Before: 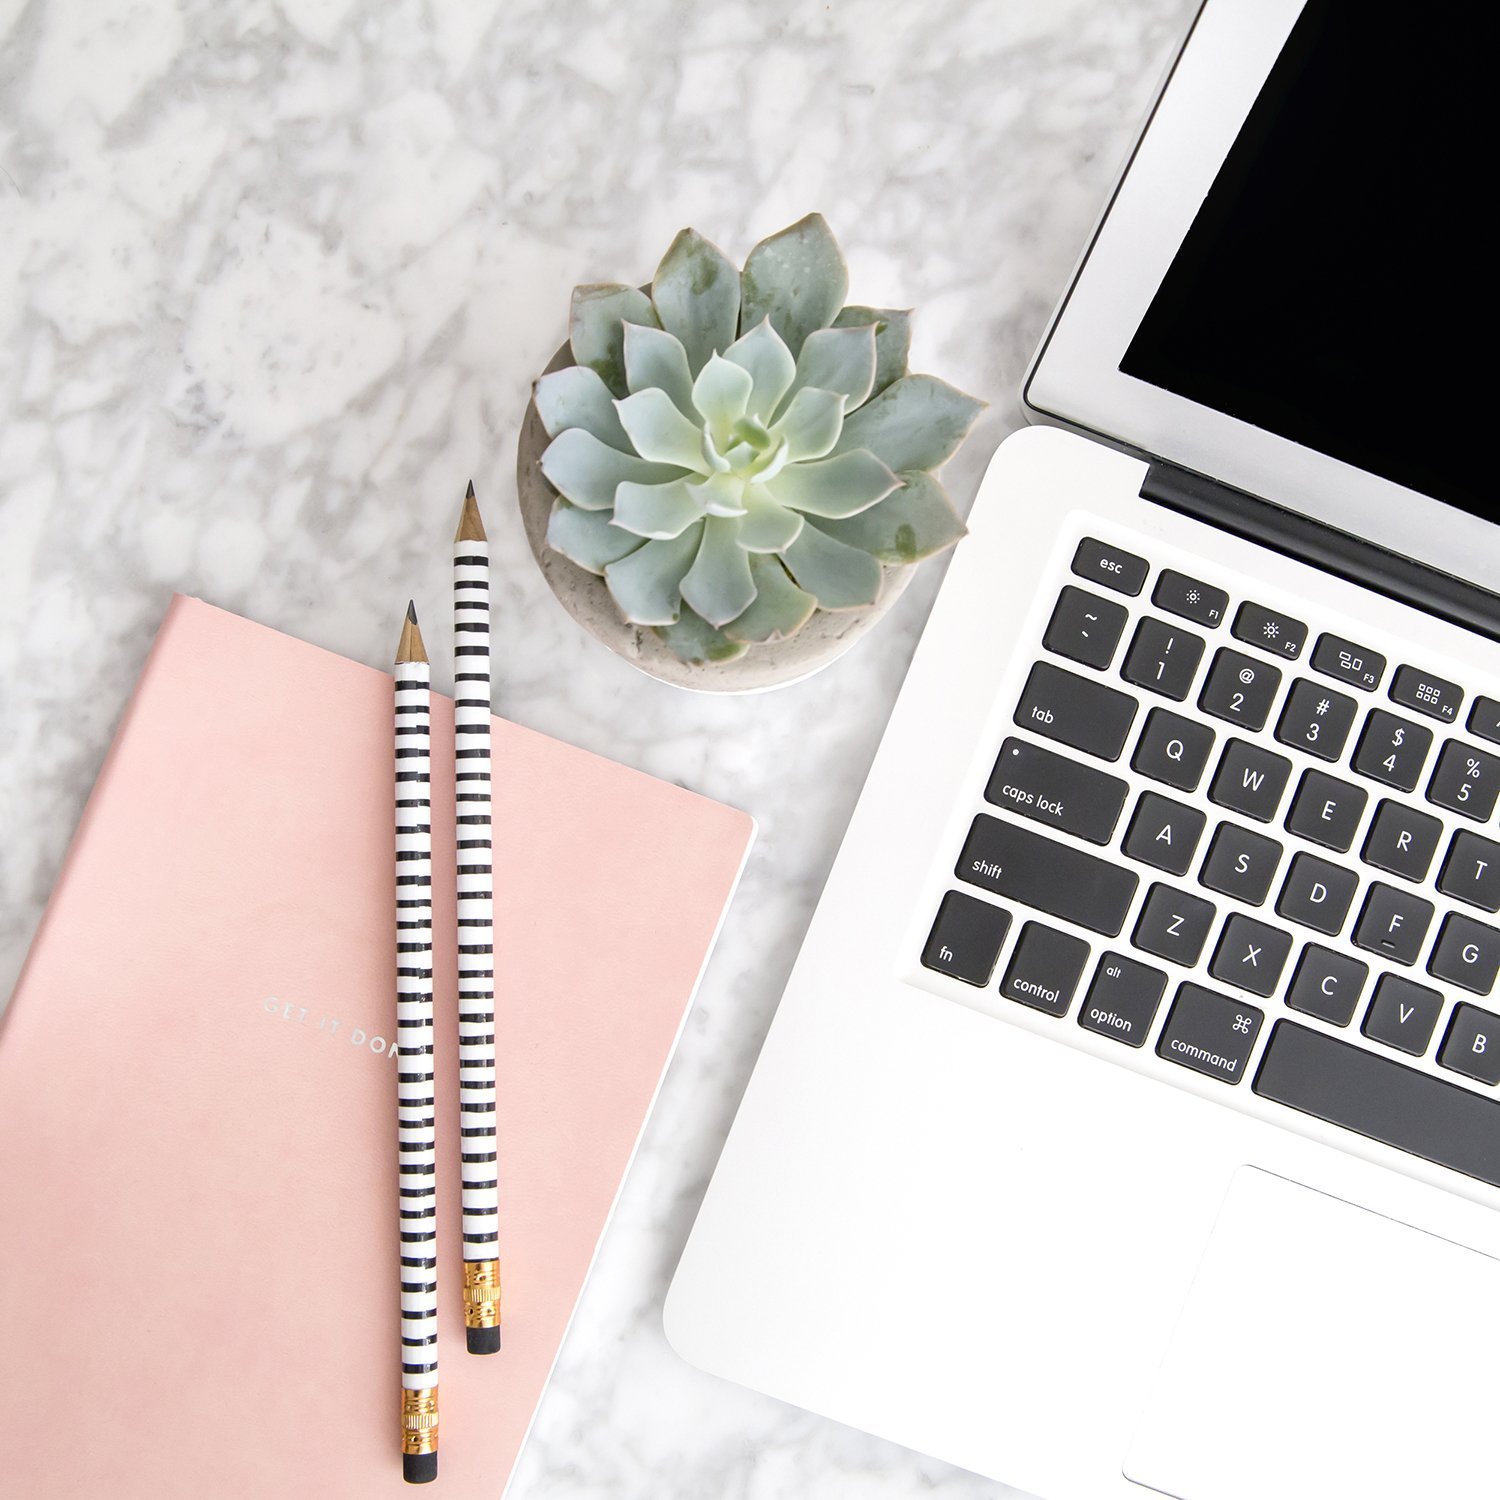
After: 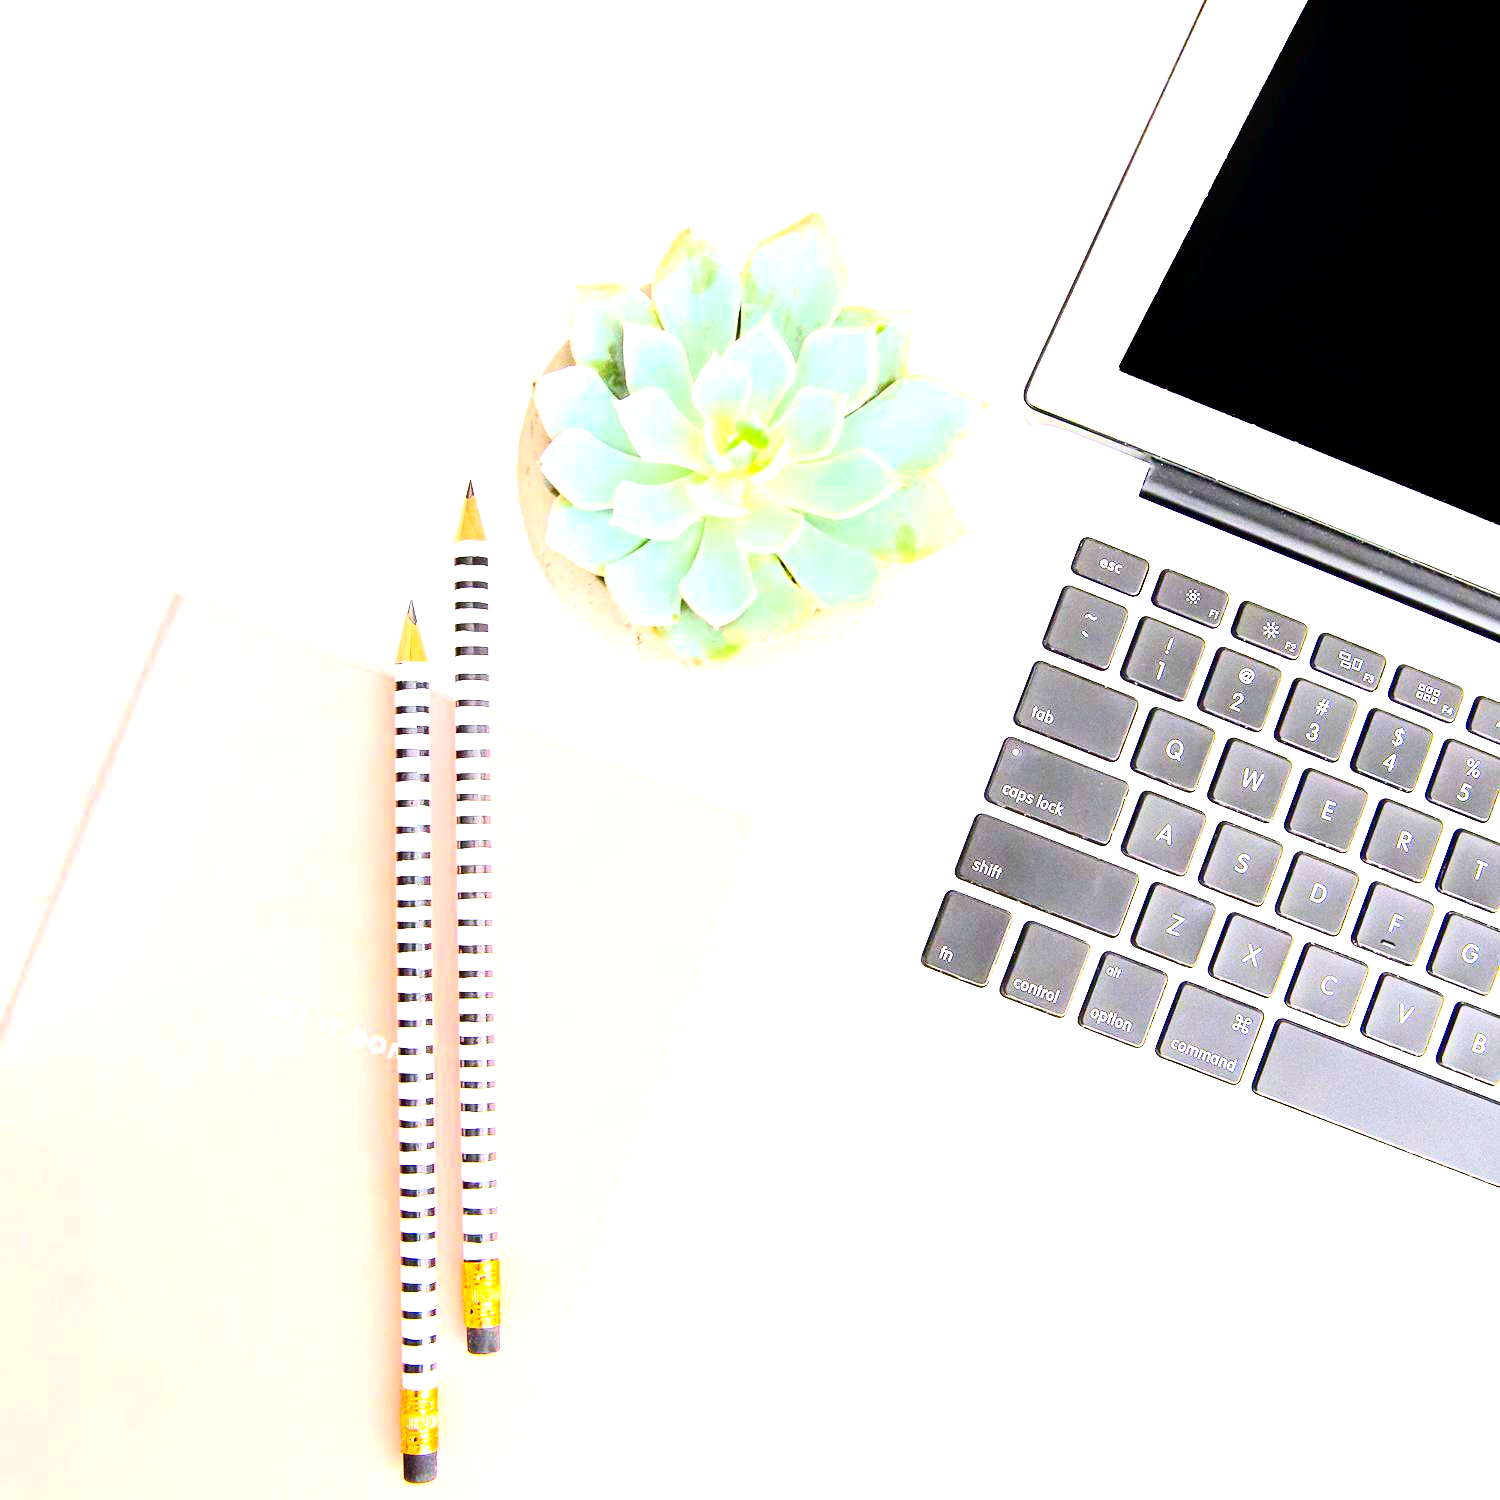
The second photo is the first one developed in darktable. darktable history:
exposure: exposure 2 EV, compensate exposure bias true, compensate highlight preservation false
contrast brightness saturation: contrast 0.4, brightness 0.1, saturation 0.21
color balance rgb: perceptual saturation grading › global saturation 25%, global vibrance 20%
